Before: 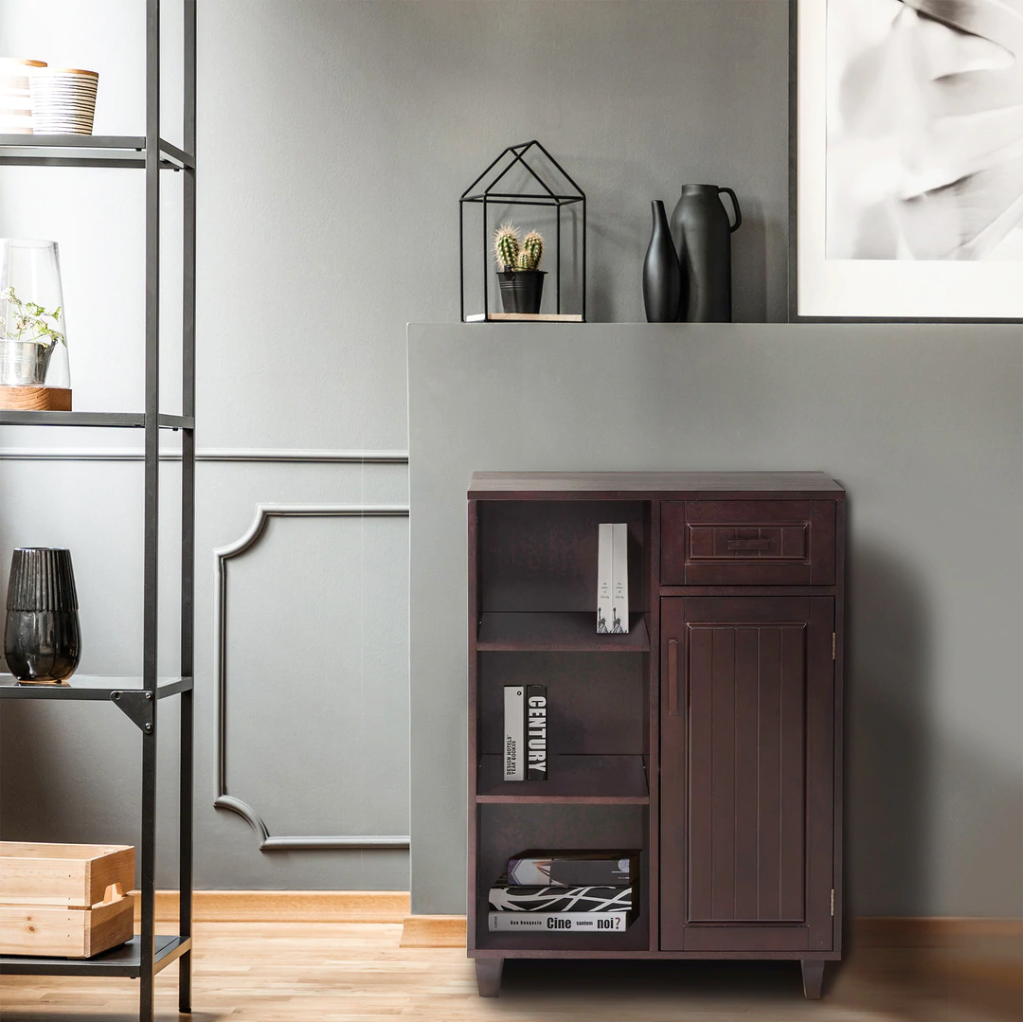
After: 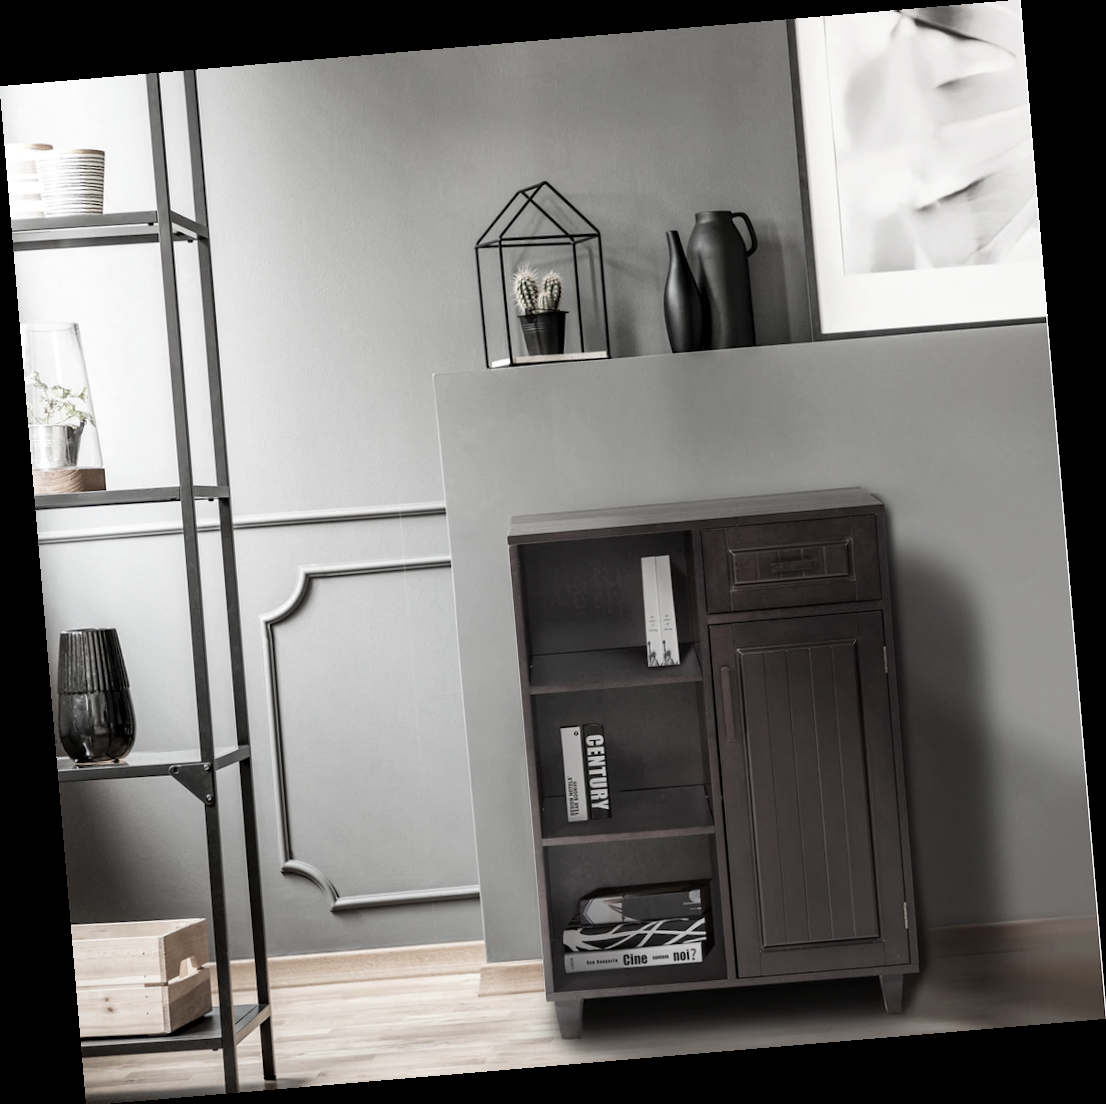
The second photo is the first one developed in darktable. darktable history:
rotate and perspective: rotation -4.86°, automatic cropping off
color correction: saturation 0.3
color balance: mode lift, gamma, gain (sRGB), lift [0.97, 1, 1, 1], gamma [1.03, 1, 1, 1]
